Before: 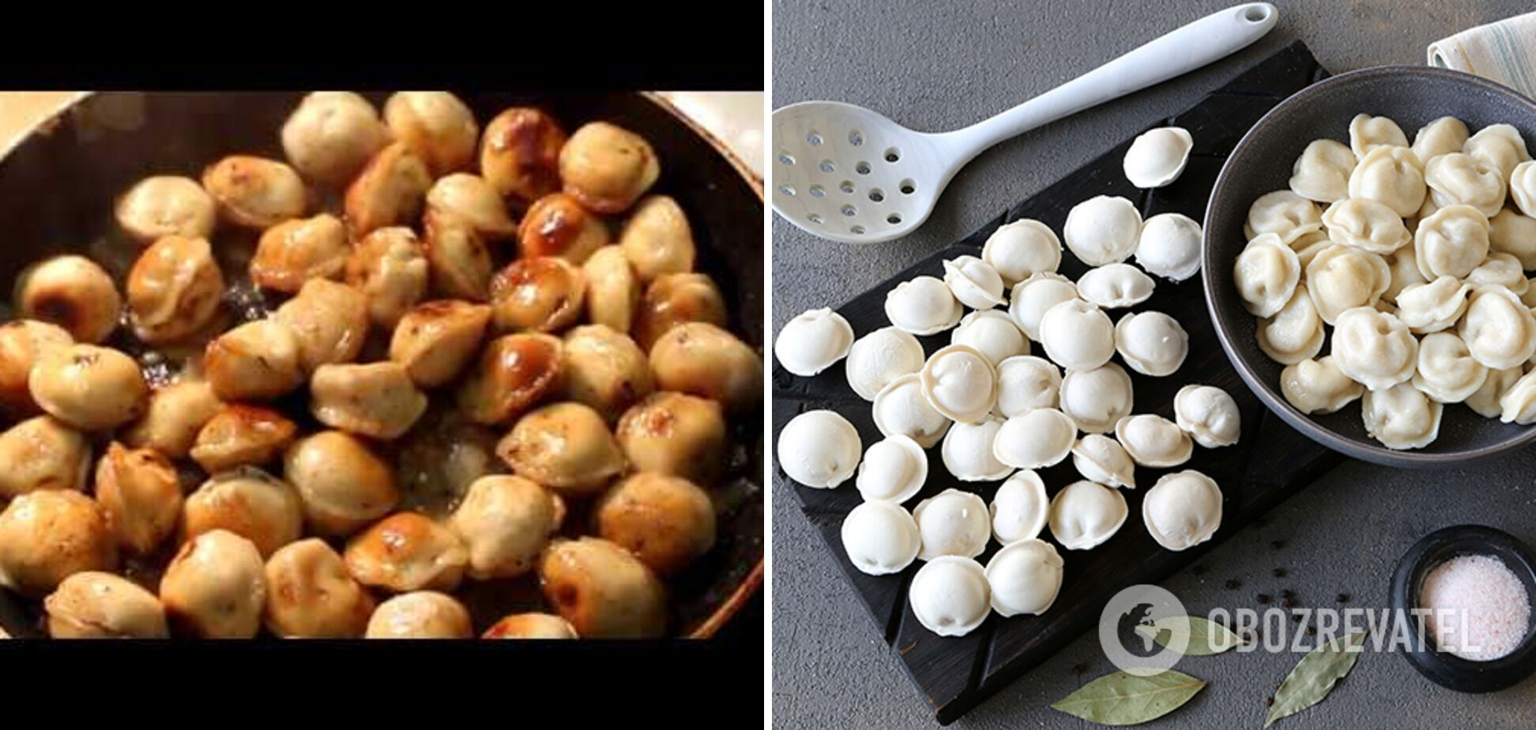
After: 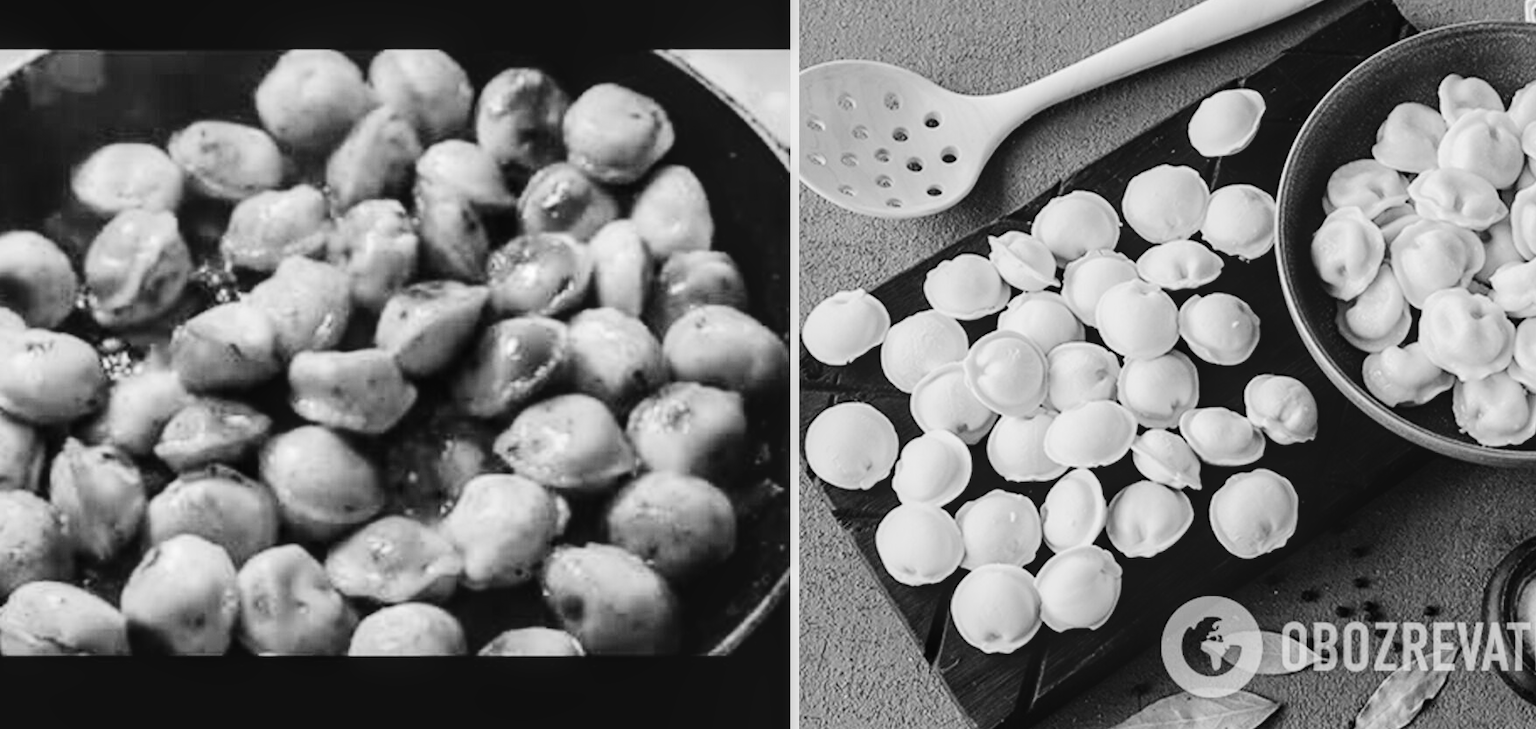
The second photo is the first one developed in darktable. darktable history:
local contrast: on, module defaults
crop: left 3.305%, top 6.436%, right 6.389%, bottom 3.258%
tone curve: curves: ch0 [(0, 0.03) (0.113, 0.087) (0.207, 0.184) (0.515, 0.612) (0.712, 0.793) (1, 0.946)]; ch1 [(0, 0) (0.172, 0.123) (0.317, 0.279) (0.414, 0.382) (0.476, 0.479) (0.505, 0.498) (0.534, 0.534) (0.621, 0.65) (0.709, 0.764) (1, 1)]; ch2 [(0, 0) (0.411, 0.424) (0.505, 0.505) (0.521, 0.524) (0.537, 0.57) (0.65, 0.699) (1, 1)], color space Lab, independent channels, preserve colors none
monochrome: a 30.25, b 92.03
tone equalizer: on, module defaults
color correction: highlights a* -4.73, highlights b* 5.06, saturation 0.97
exposure: black level correction 0.001, exposure 0.3 EV, compensate highlight preservation false
